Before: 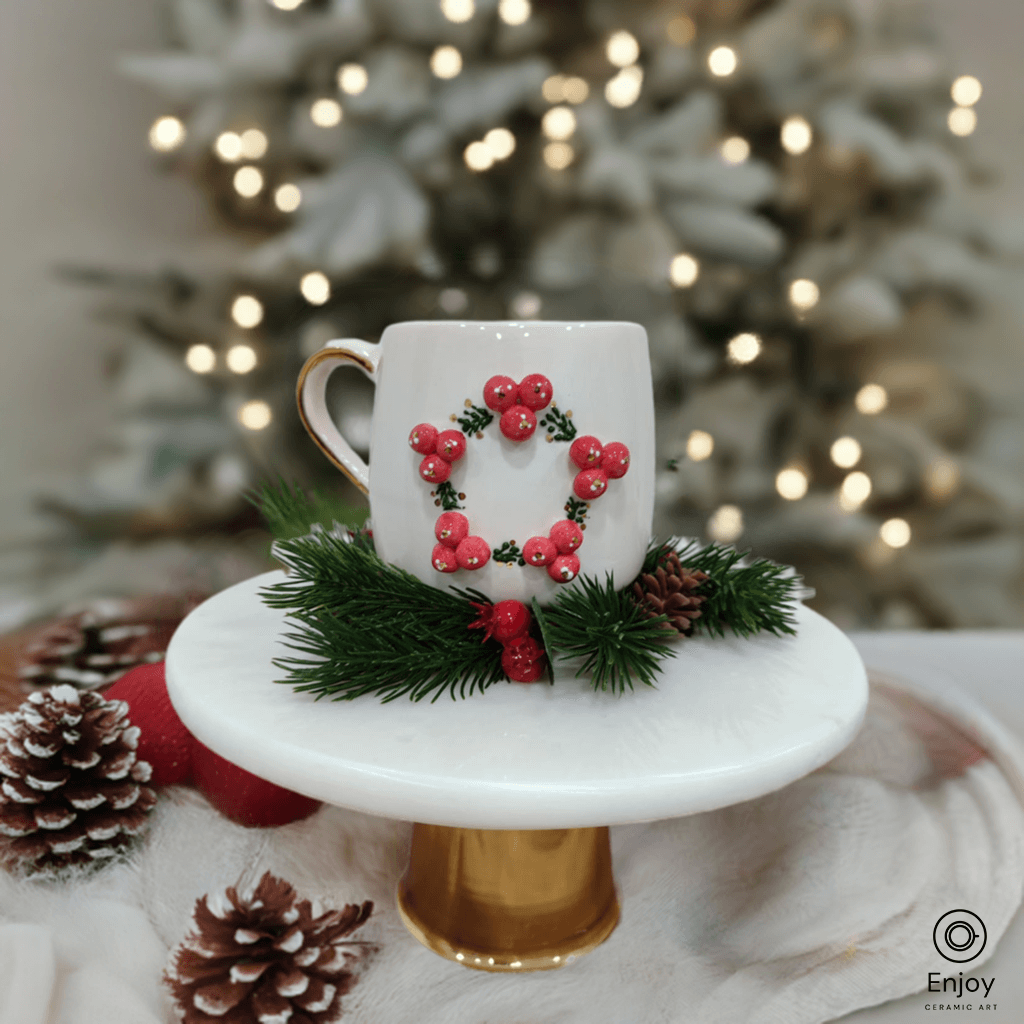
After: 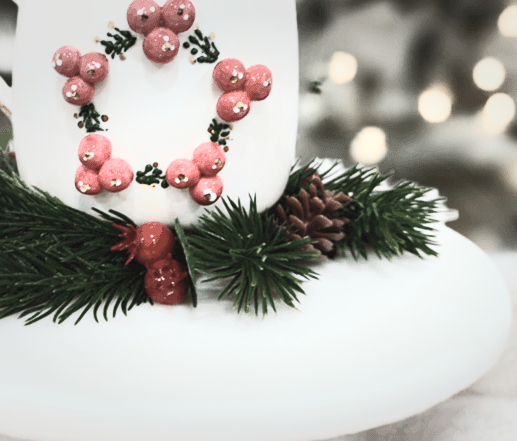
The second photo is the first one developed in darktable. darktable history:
contrast brightness saturation: contrast 0.578, brightness 0.573, saturation -0.338
base curve: curves: ch0 [(0, 0) (0.262, 0.32) (0.722, 0.705) (1, 1)]
vignetting: fall-off start 70.49%, brightness -0.179, saturation -0.304, width/height ratio 1.334
crop: left 34.893%, top 36.961%, right 14.565%, bottom 19.953%
